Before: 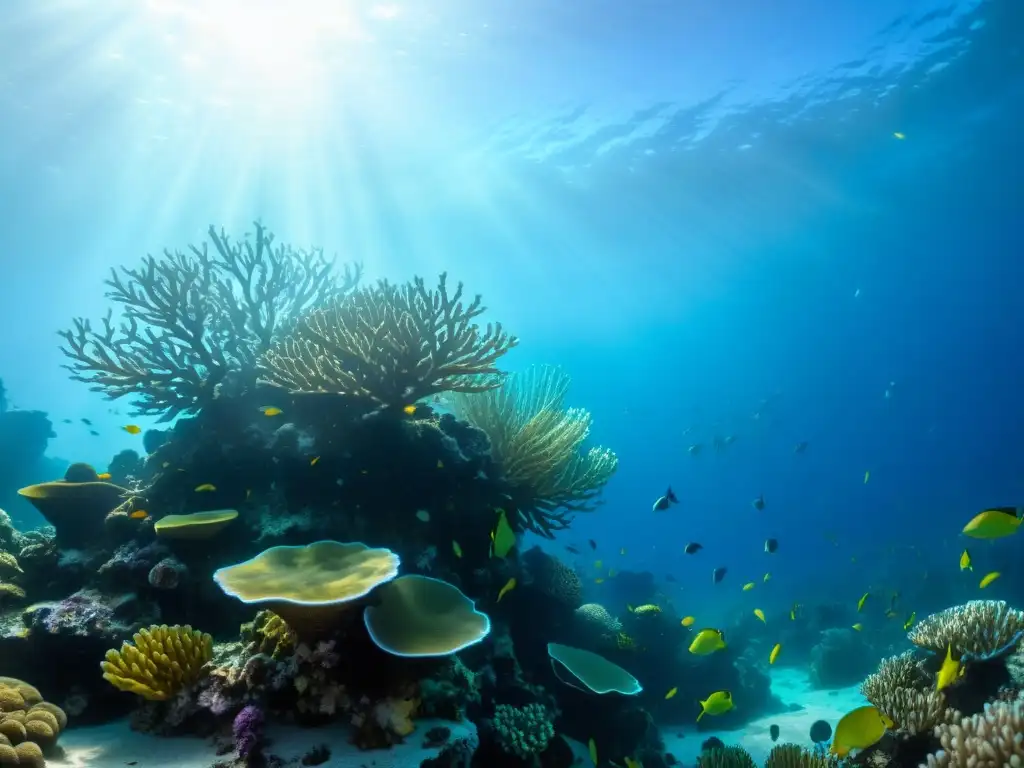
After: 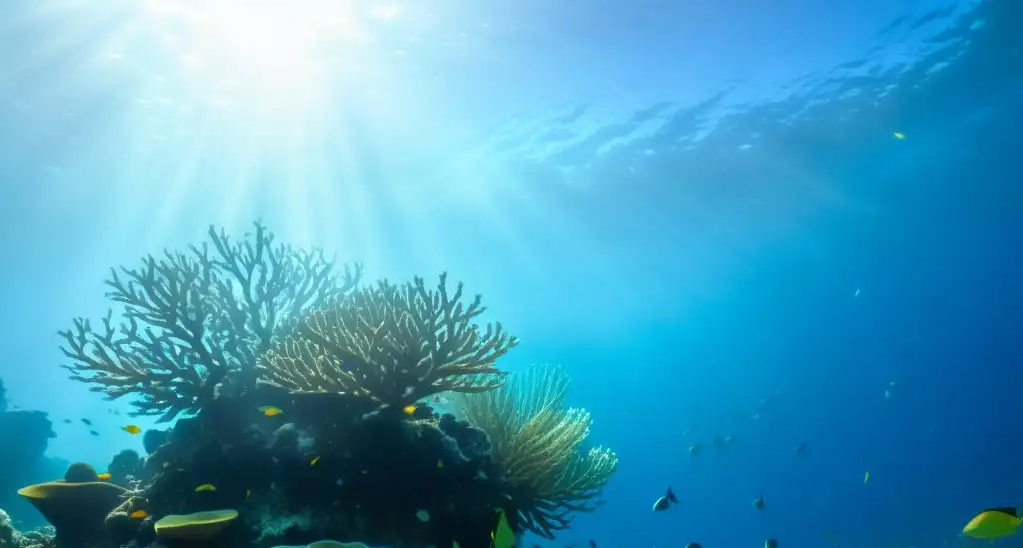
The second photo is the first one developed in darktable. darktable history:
crop: right 0%, bottom 28.591%
